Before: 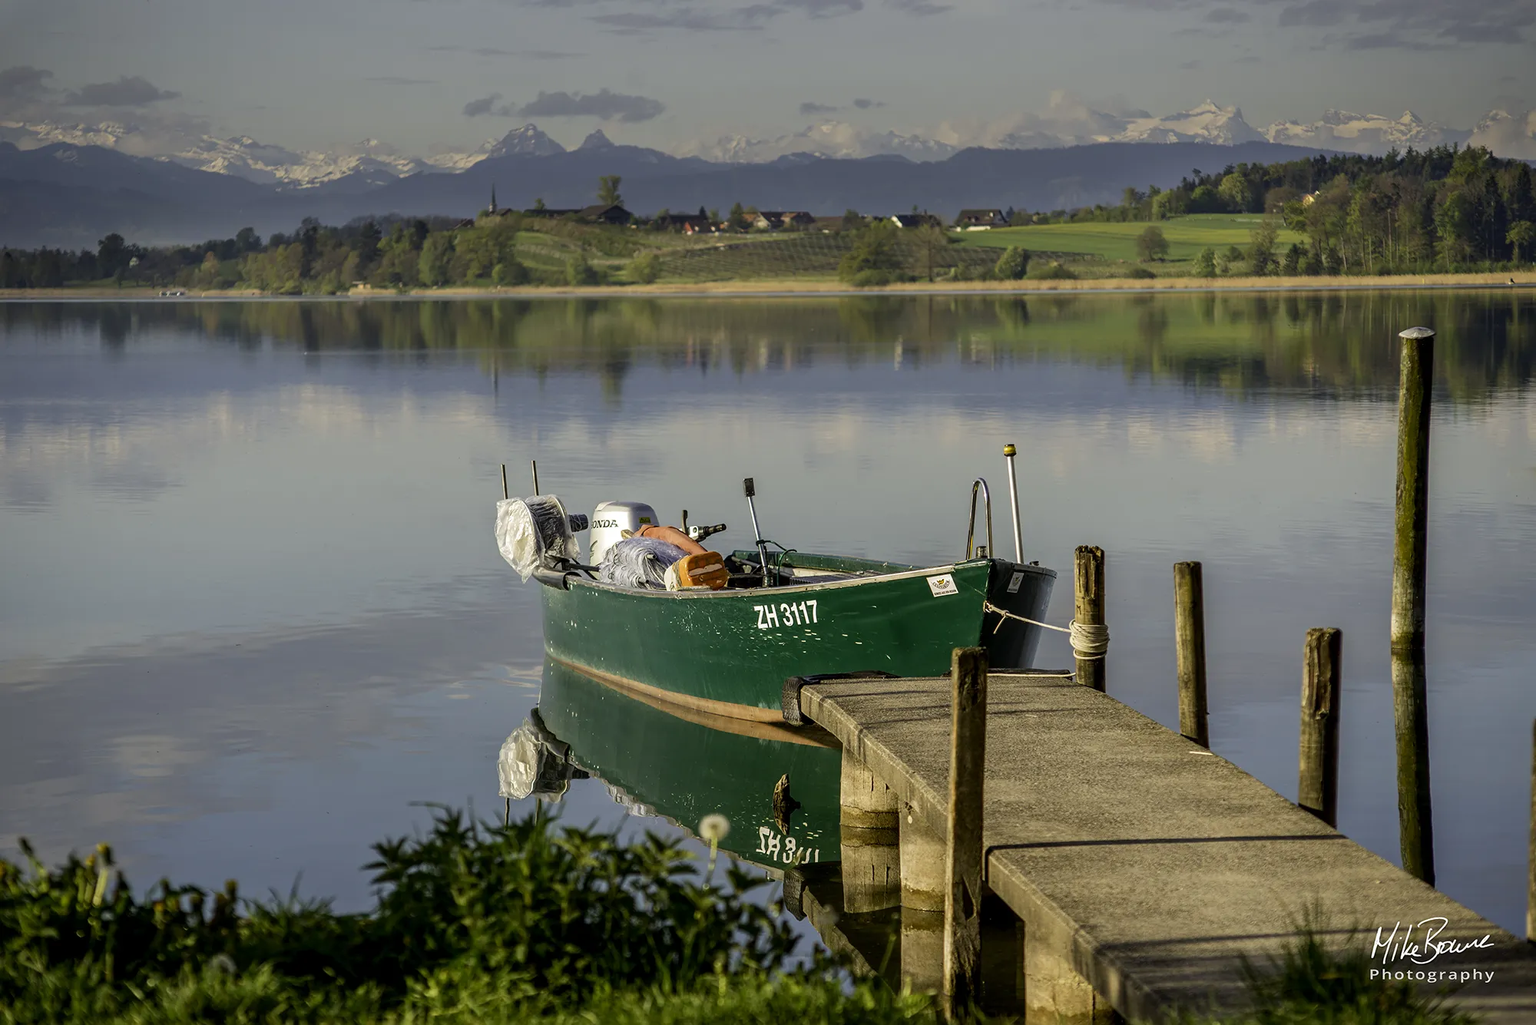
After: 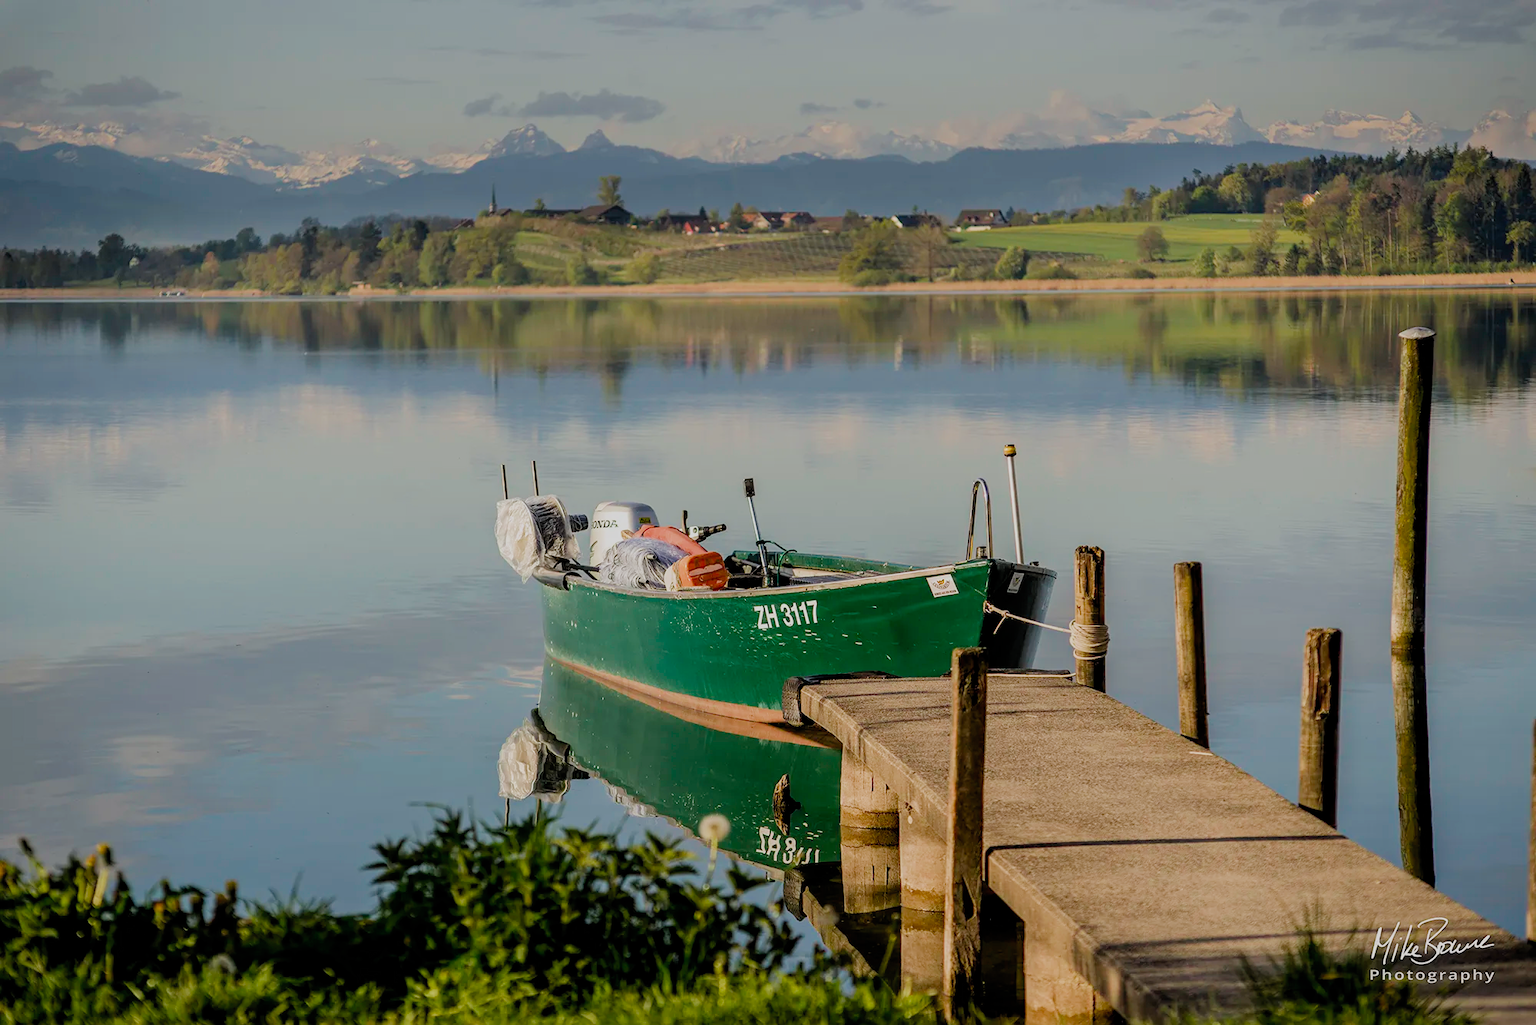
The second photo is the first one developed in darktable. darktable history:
filmic rgb: black relative exposure -7.65 EV, white relative exposure 4.56 EV, hardness 3.61, add noise in highlights 0.002, preserve chrominance max RGB, color science v3 (2019), use custom middle-gray values true, contrast in highlights soft
tone equalizer: on, module defaults
